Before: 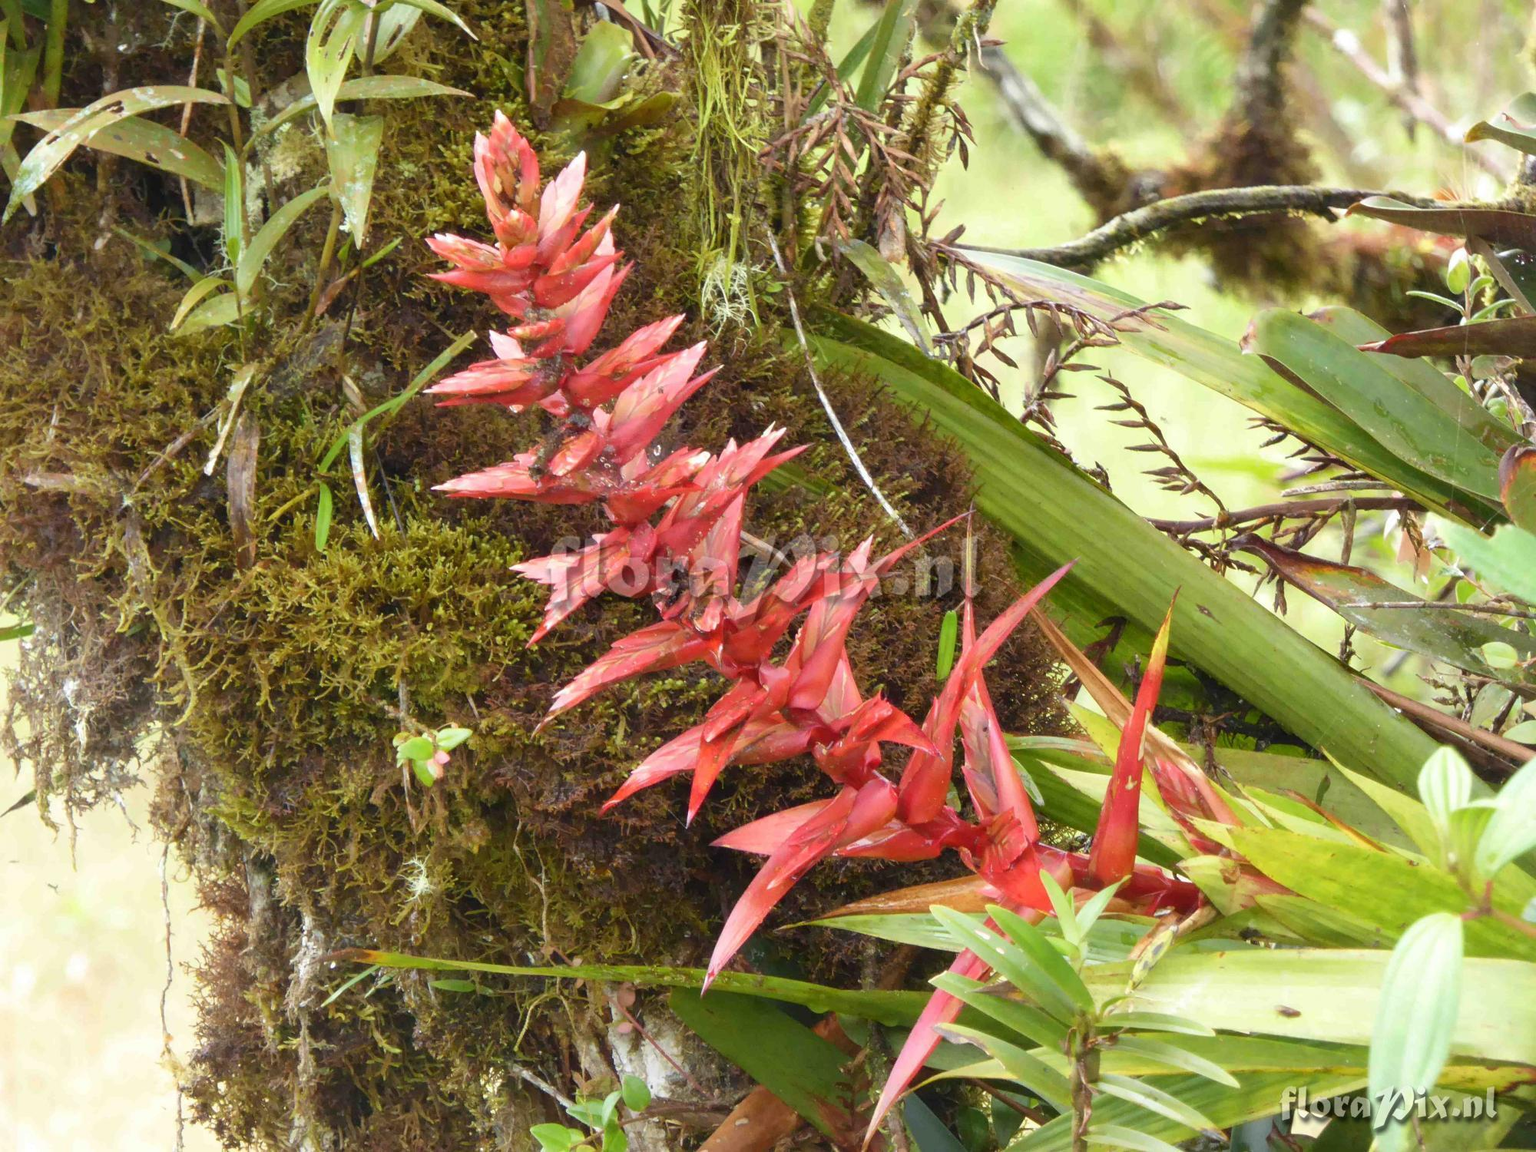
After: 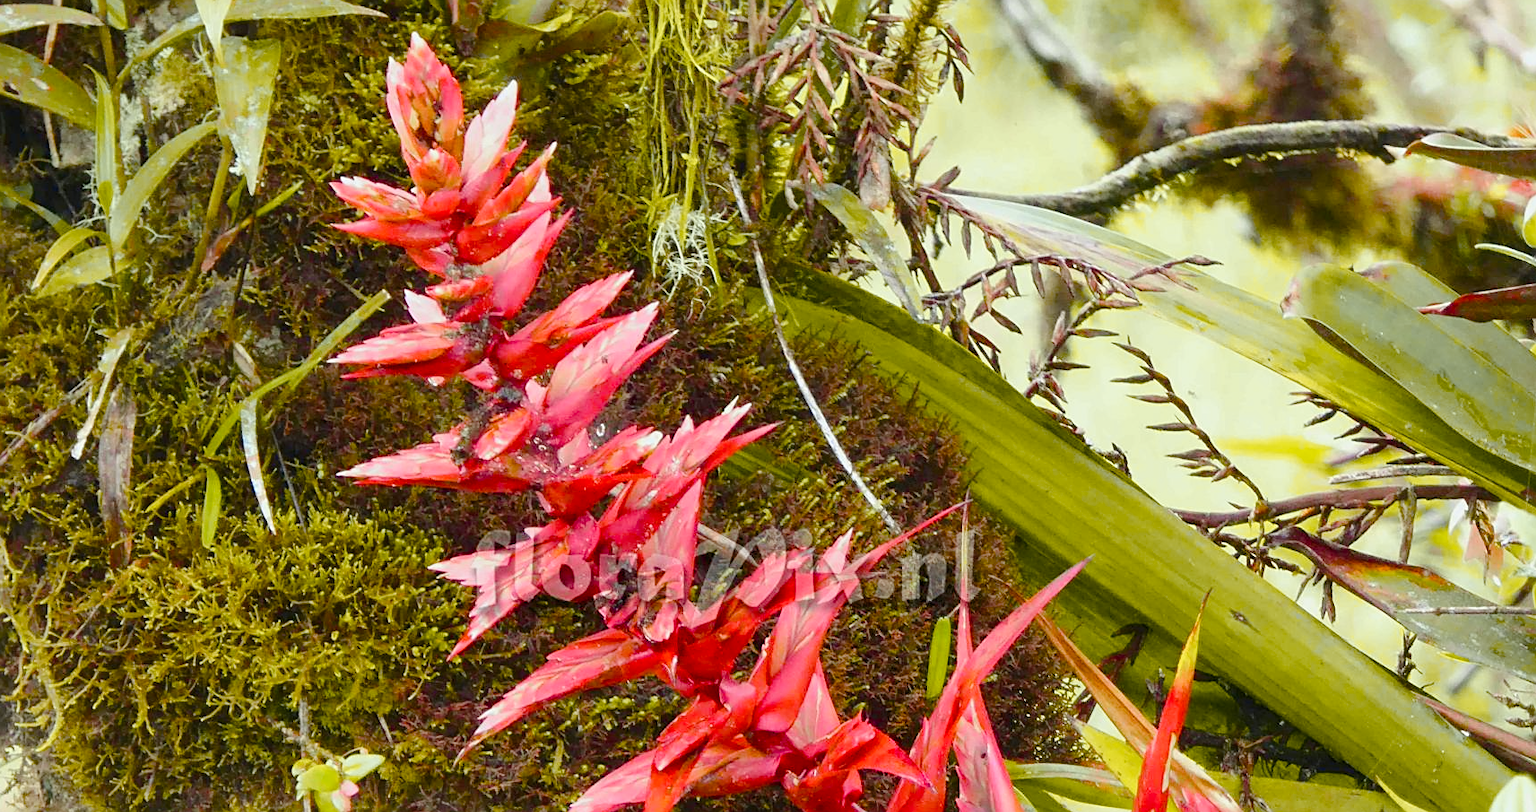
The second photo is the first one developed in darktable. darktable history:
crop and rotate: left 9.345%, top 7.22%, right 4.982%, bottom 32.331%
white balance: red 0.978, blue 0.999
color balance rgb: perceptual saturation grading › global saturation 20%, perceptual saturation grading › highlights -25%, perceptual saturation grading › shadows 50%
tone curve: curves: ch0 [(0, 0) (0.23, 0.205) (0.486, 0.52) (0.822, 0.825) (0.994, 0.955)]; ch1 [(0, 0) (0.226, 0.261) (0.379, 0.442) (0.469, 0.472) (0.495, 0.495) (0.514, 0.504) (0.561, 0.568) (0.59, 0.612) (1, 1)]; ch2 [(0, 0) (0.269, 0.299) (0.459, 0.441) (0.498, 0.499) (0.523, 0.52) (0.586, 0.569) (0.635, 0.617) (0.659, 0.681) (0.718, 0.764) (1, 1)], color space Lab, independent channels, preserve colors none
sharpen: on, module defaults
